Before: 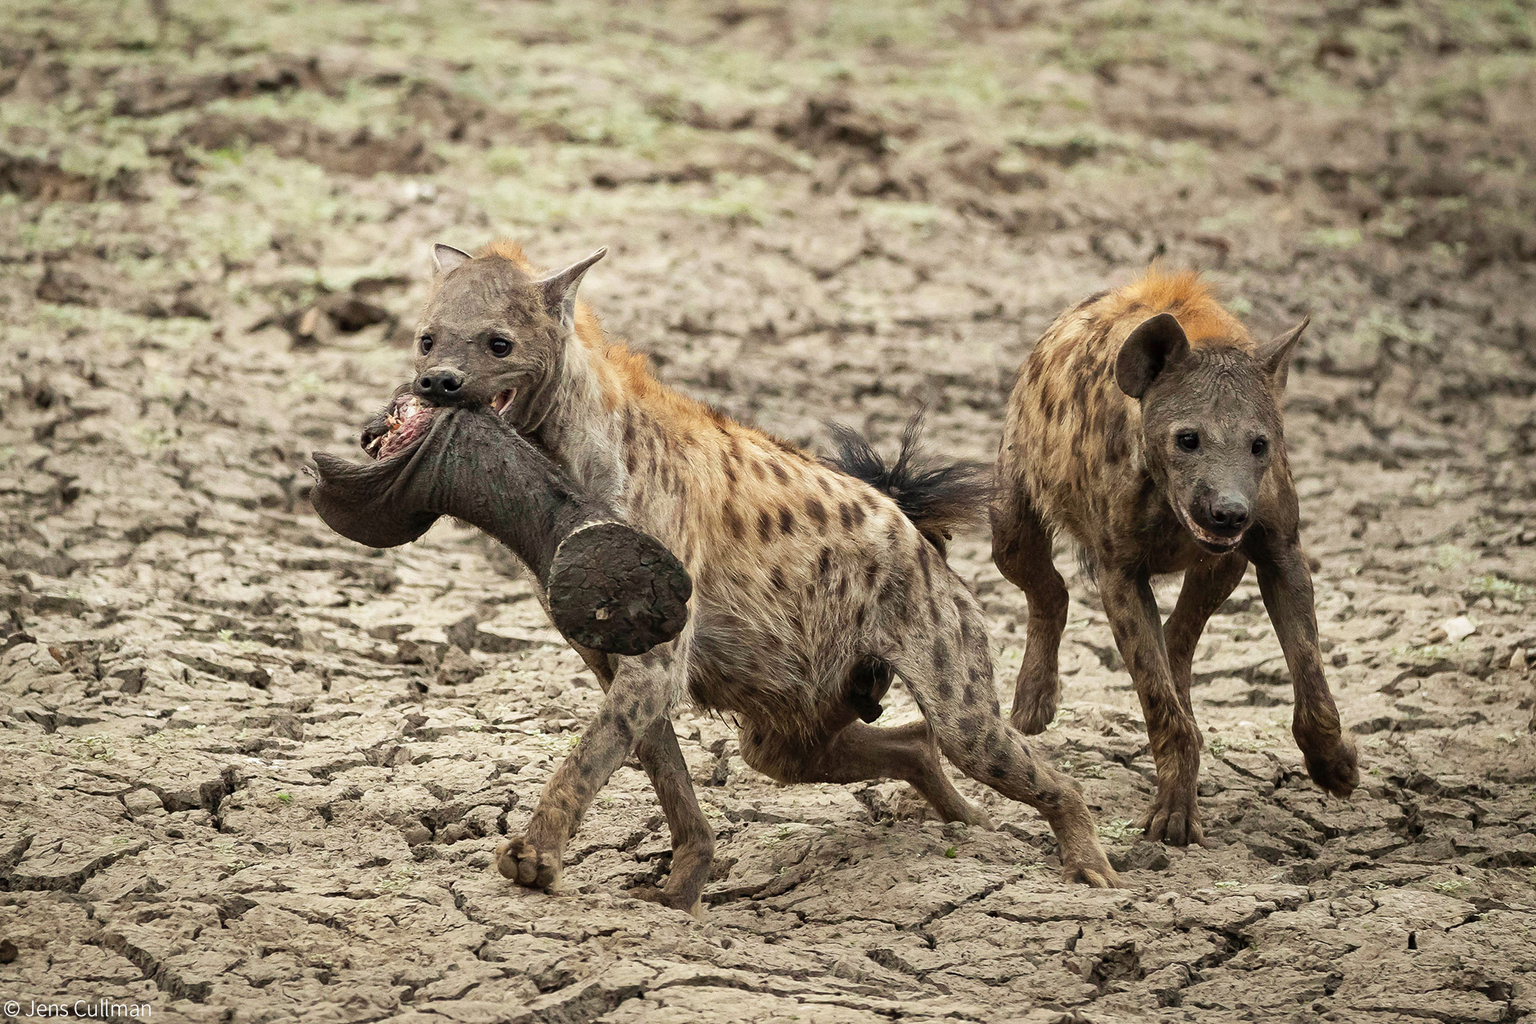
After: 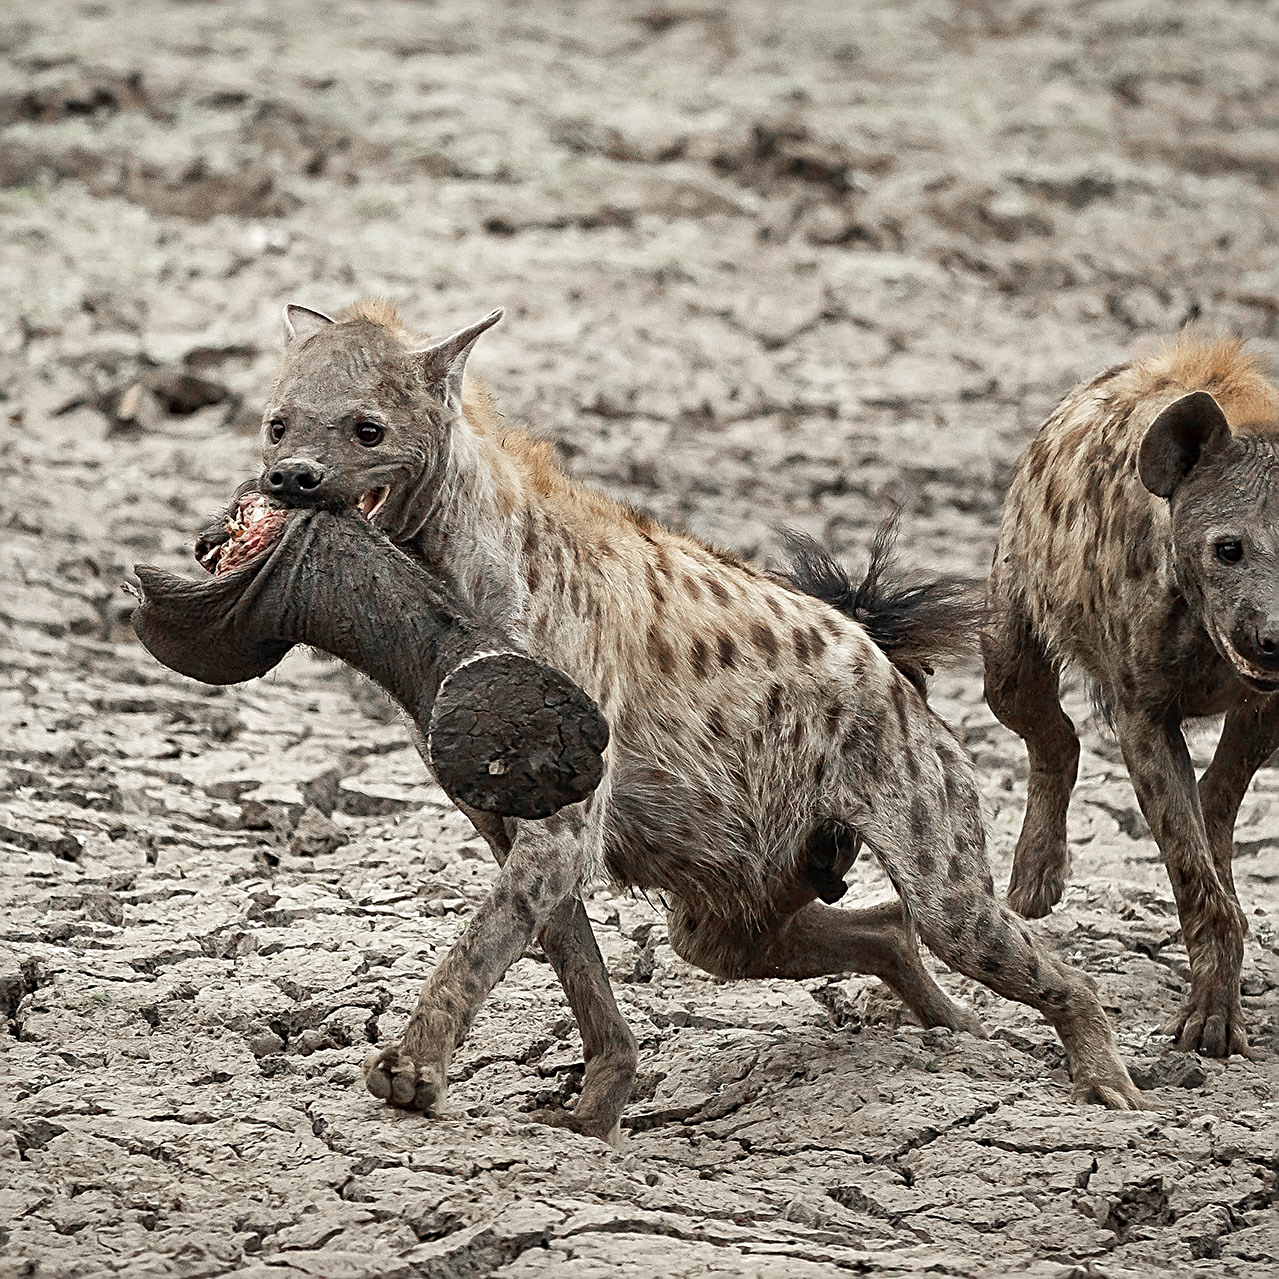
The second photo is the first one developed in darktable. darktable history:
color zones: curves: ch1 [(0, 0.708) (0.088, 0.648) (0.245, 0.187) (0.429, 0.326) (0.571, 0.498) (0.714, 0.5) (0.857, 0.5) (1, 0.708)]
crop and rotate: left 13.351%, right 20.009%
color correction: highlights b* 2.97
sharpen: radius 2.6, amount 0.687
